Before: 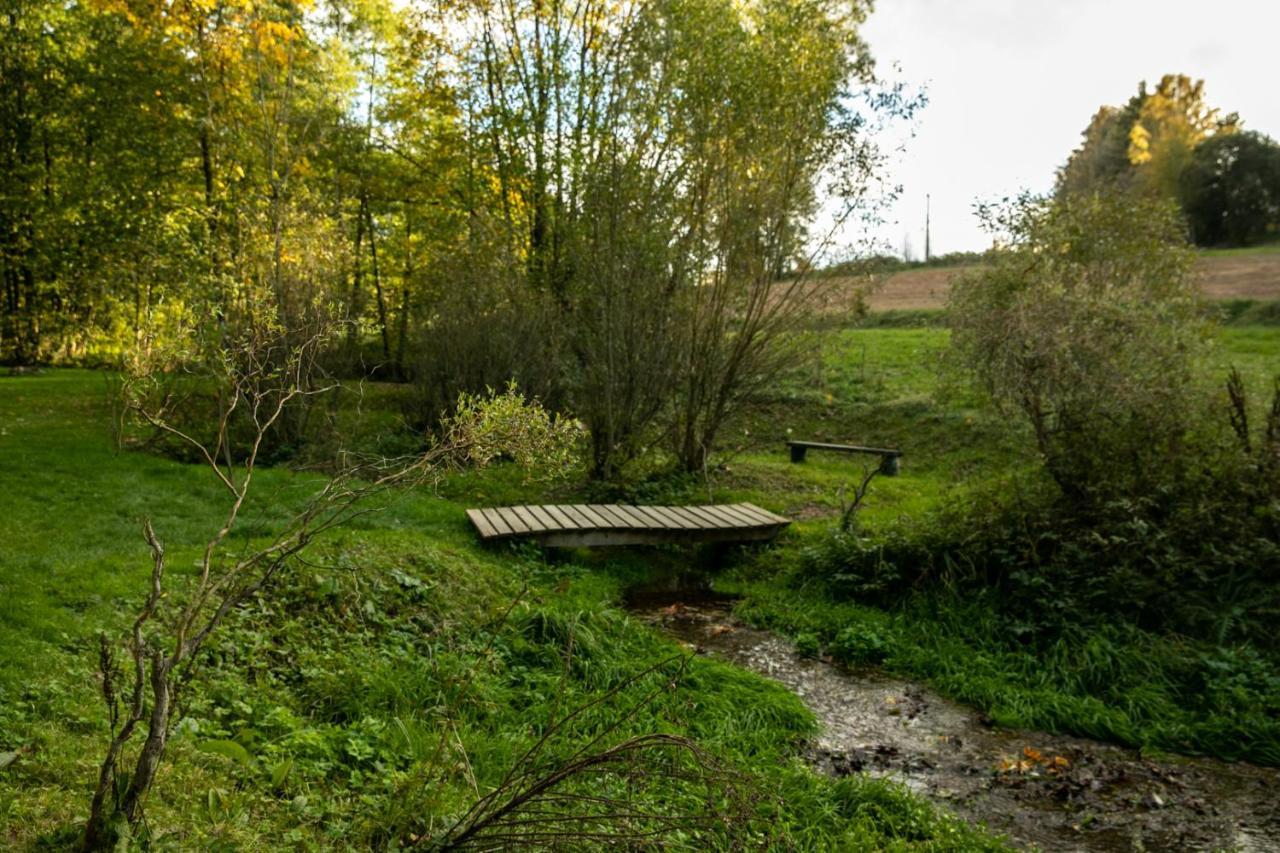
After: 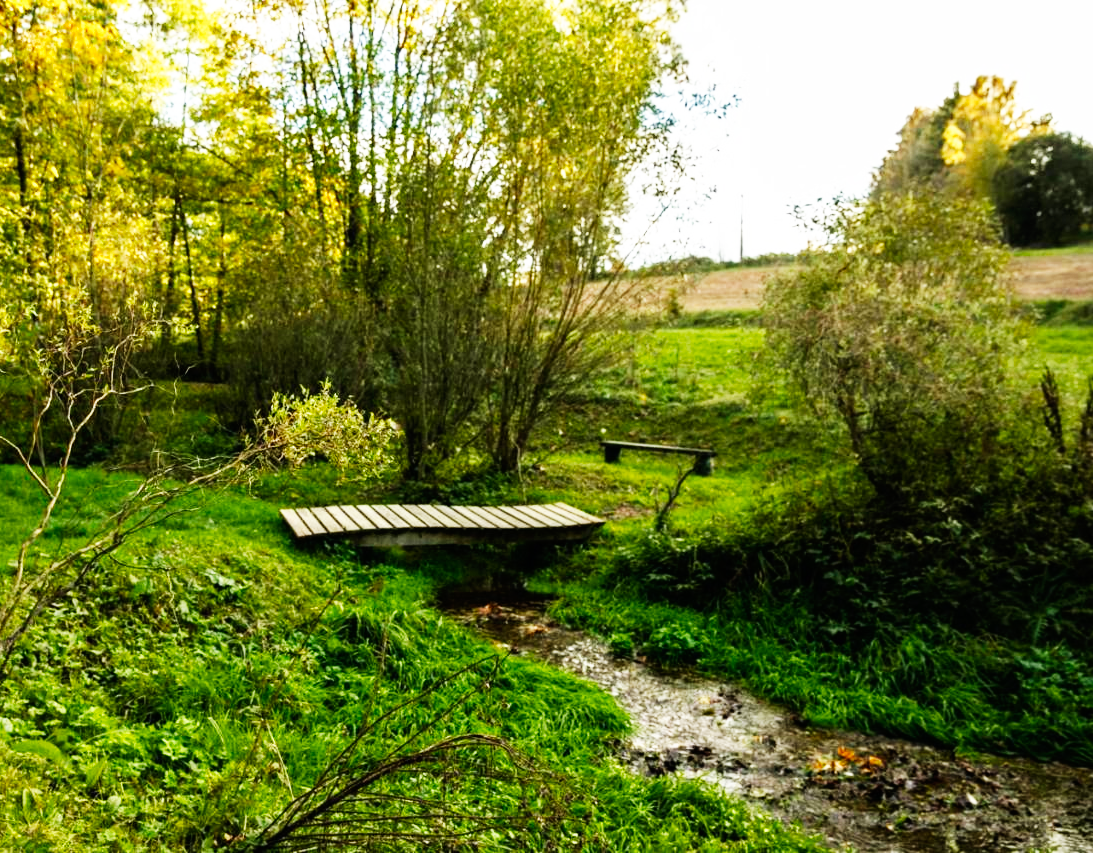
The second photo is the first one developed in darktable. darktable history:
base curve: curves: ch0 [(0, 0) (0.007, 0.004) (0.027, 0.03) (0.046, 0.07) (0.207, 0.54) (0.442, 0.872) (0.673, 0.972) (1, 1)], preserve colors none
crop and rotate: left 14.584%
